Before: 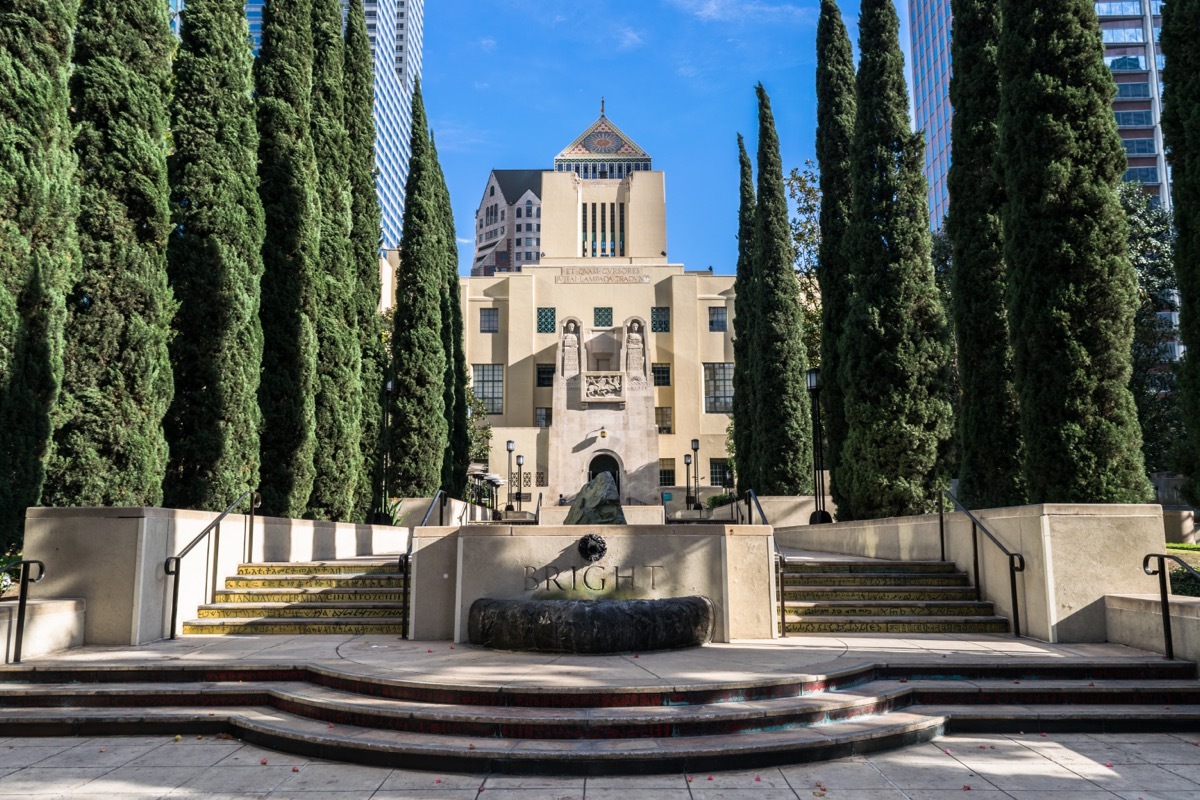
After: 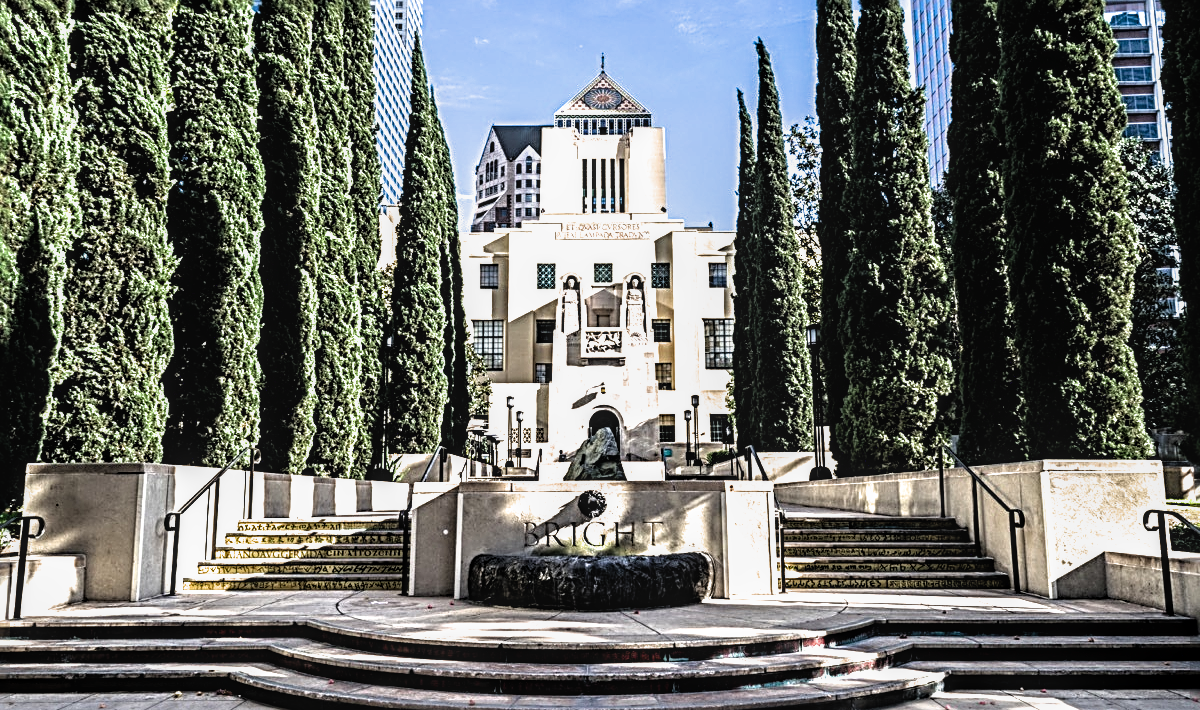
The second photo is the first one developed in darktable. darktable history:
exposure: exposure 0.608 EV, compensate highlight preservation false
sharpen: radius 3.725, amount 0.928
crop and rotate: top 5.607%, bottom 5.591%
filmic rgb: black relative exposure -8.26 EV, white relative exposure 2.2 EV, target white luminance 99.859%, hardness 7.19, latitude 74.67%, contrast 1.319, highlights saturation mix -2.32%, shadows ↔ highlights balance 30.41%, color science v6 (2022)
local contrast: on, module defaults
